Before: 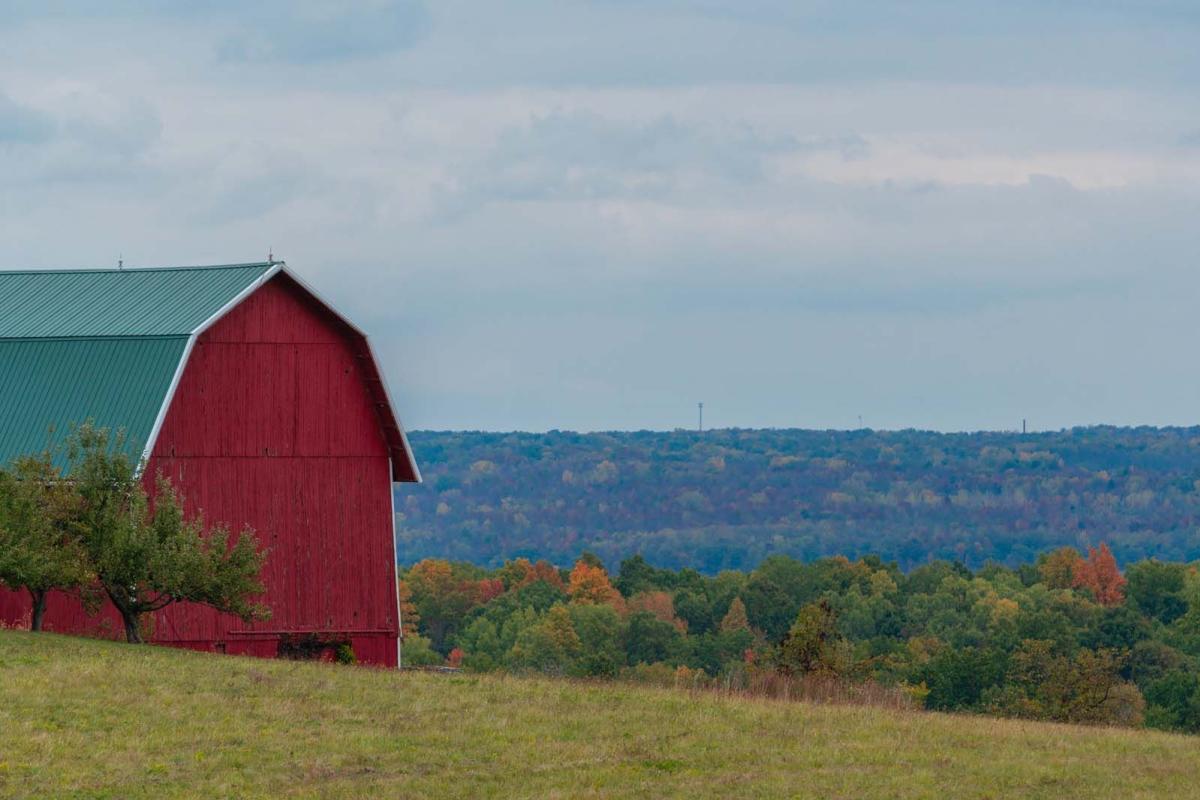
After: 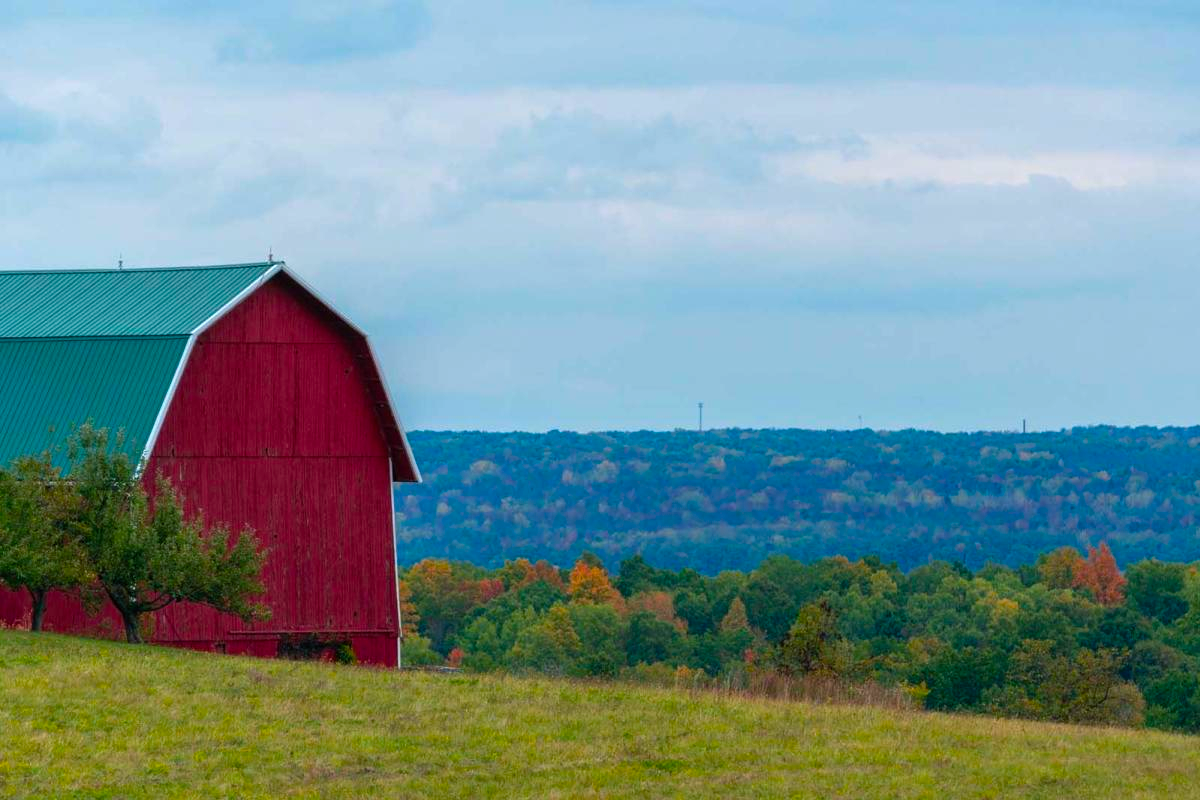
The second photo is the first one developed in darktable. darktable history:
color balance rgb: power › luminance -7.906%, power › chroma 1.116%, power › hue 217.99°, perceptual saturation grading › global saturation 29.693%, perceptual brilliance grading › global brilliance 12.309%, global vibrance 20%
